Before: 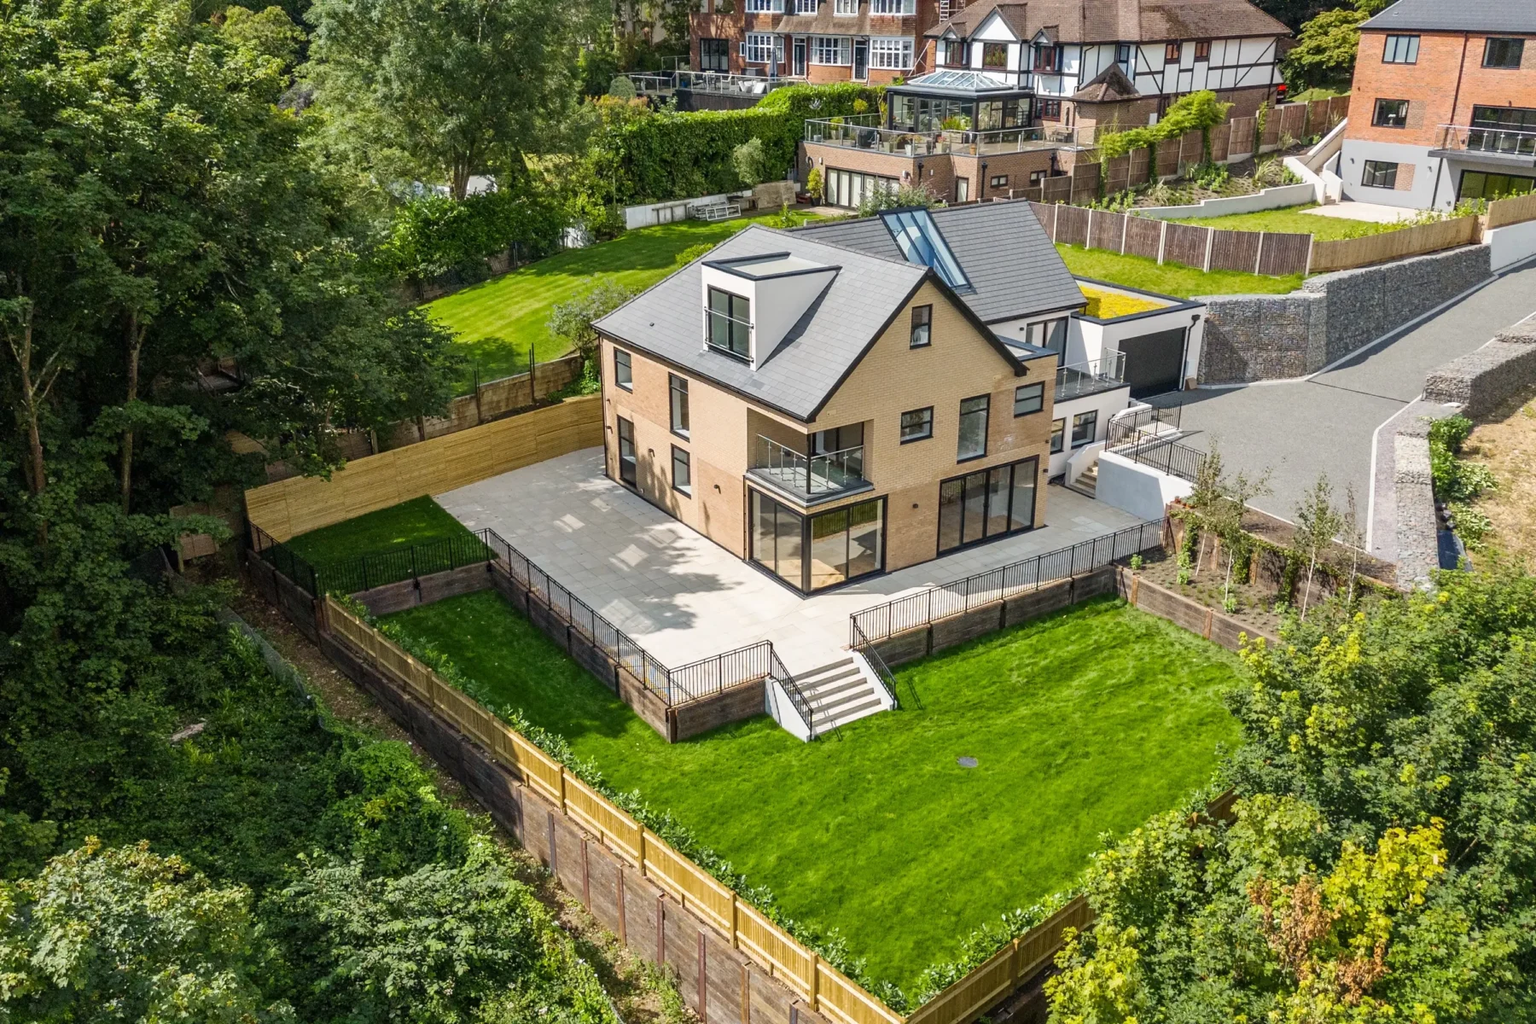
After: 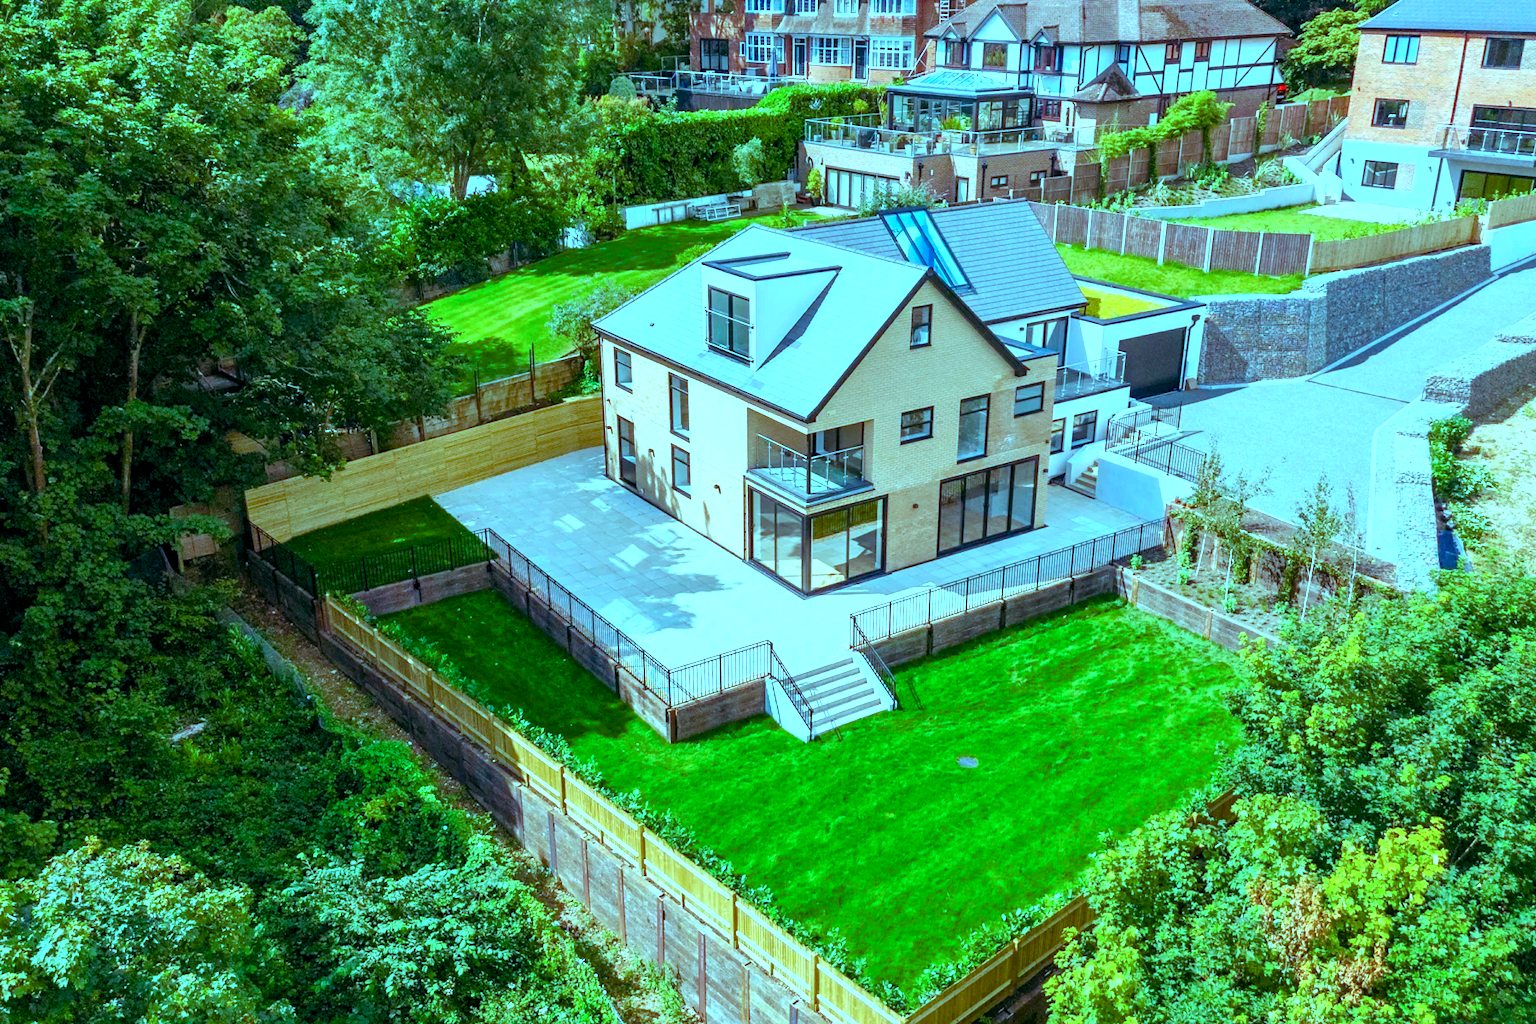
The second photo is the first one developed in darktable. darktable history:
white balance: red 0.948, green 1.02, blue 1.176
exposure: black level correction 0, exposure 1.2 EV, compensate exposure bias true, compensate highlight preservation false
color balance rgb: shadows lift › luminance -7.7%, shadows lift › chroma 2.13%, shadows lift › hue 165.27°, power › luminance -7.77%, power › chroma 1.34%, power › hue 330.55°, highlights gain › luminance -33.33%, highlights gain › chroma 5.68%, highlights gain › hue 217.2°, global offset › luminance -0.33%, global offset › chroma 0.11%, global offset › hue 165.27°, perceptual saturation grading › global saturation 27.72%, perceptual saturation grading › highlights -25%, perceptual saturation grading › mid-tones 25%, perceptual saturation grading › shadows 50%
